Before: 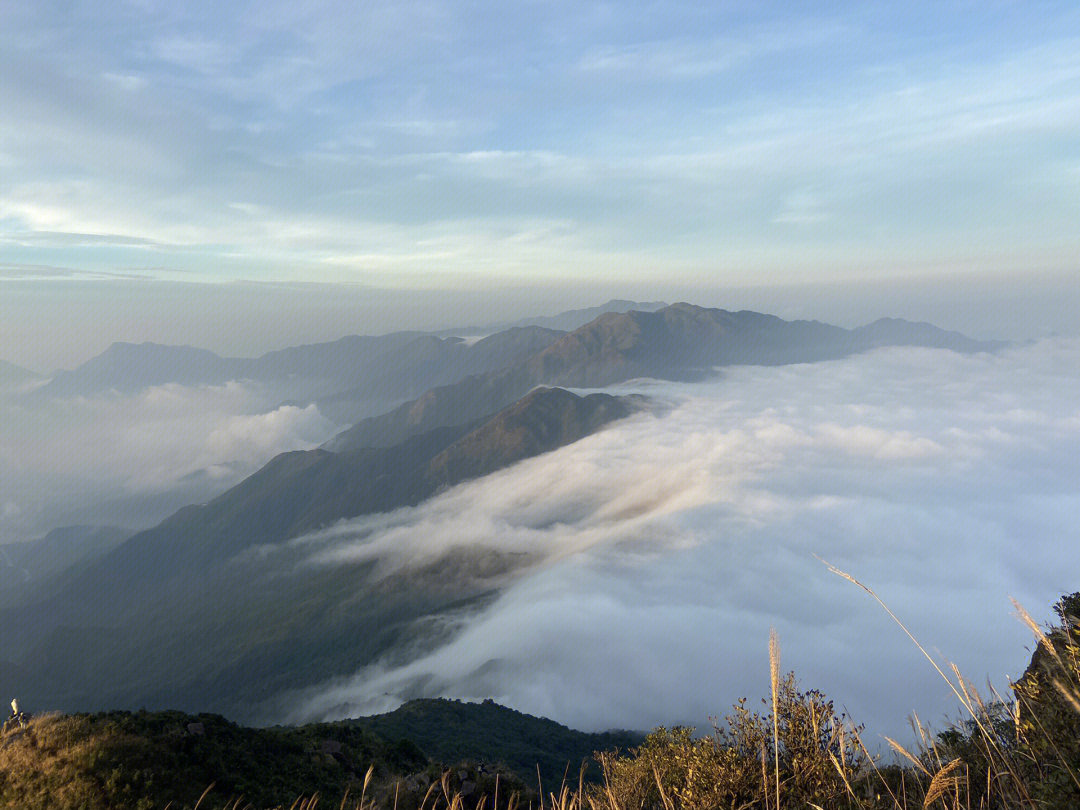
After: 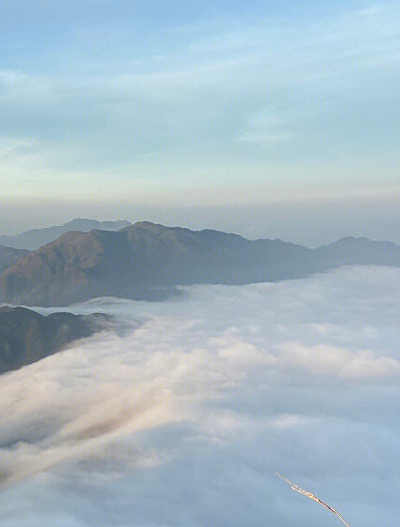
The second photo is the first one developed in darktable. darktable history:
crop and rotate: left 49.759%, top 10.087%, right 13.16%, bottom 24.835%
sharpen: on, module defaults
